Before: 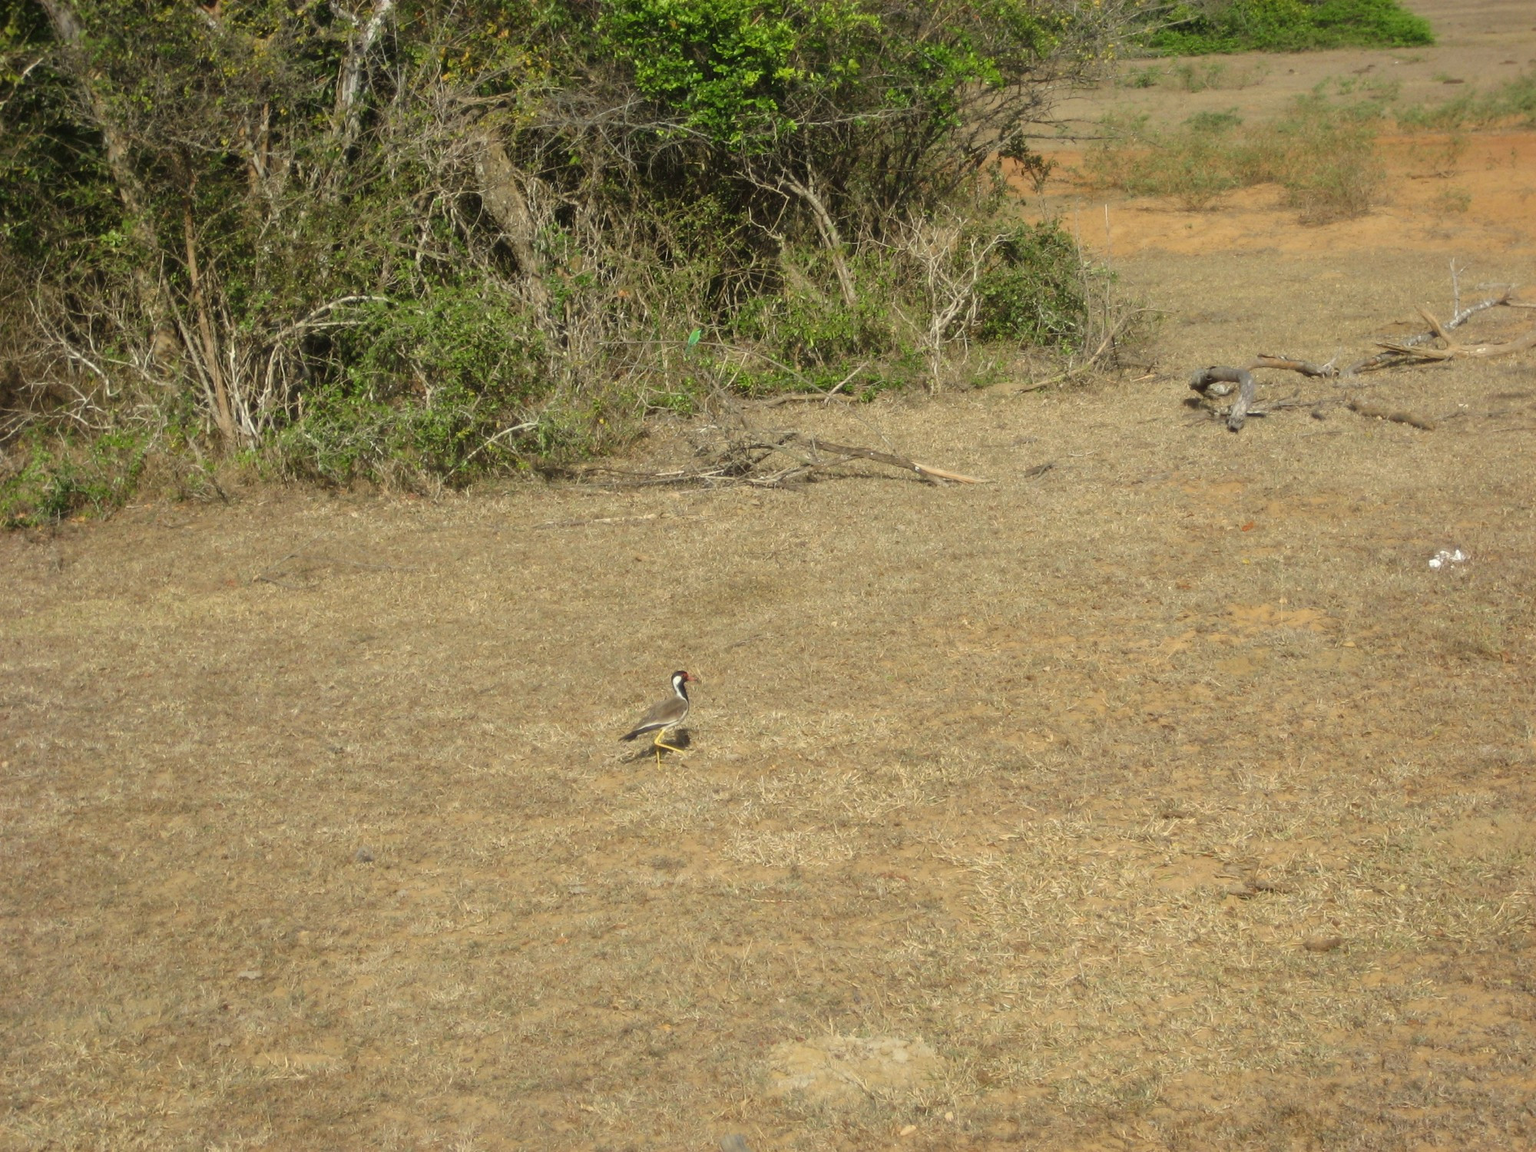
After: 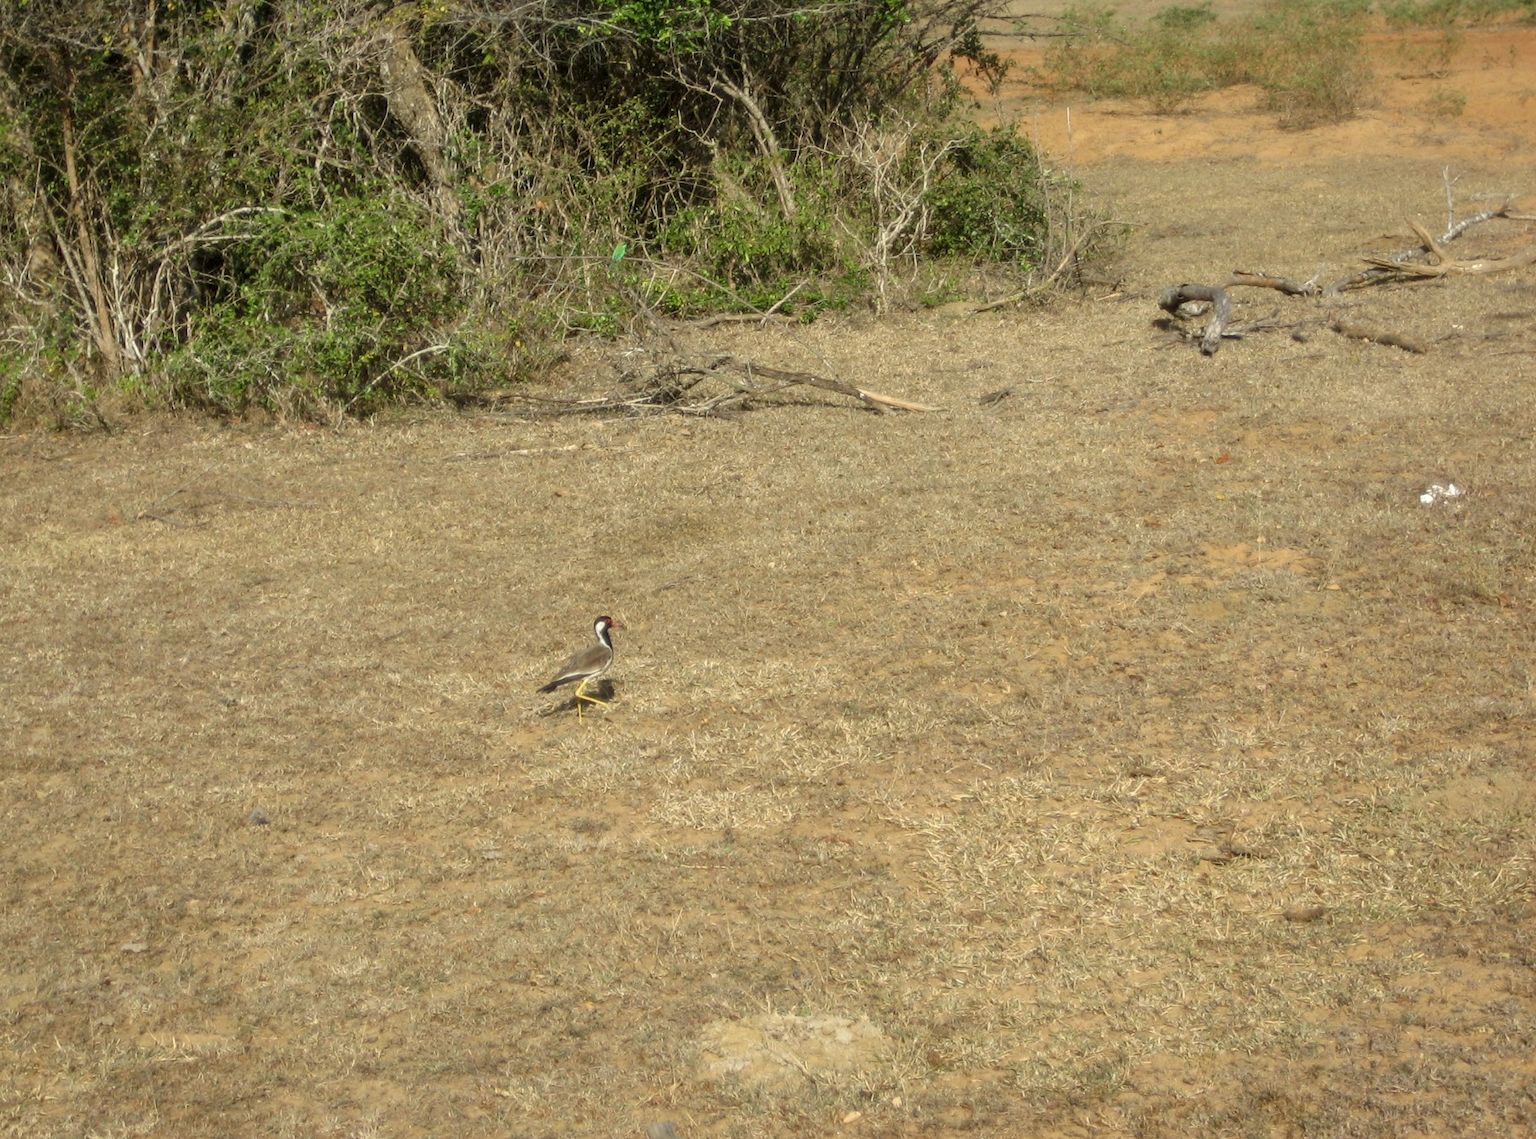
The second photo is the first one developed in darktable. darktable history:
local contrast: on, module defaults
crop and rotate: left 8.263%, top 9.215%
